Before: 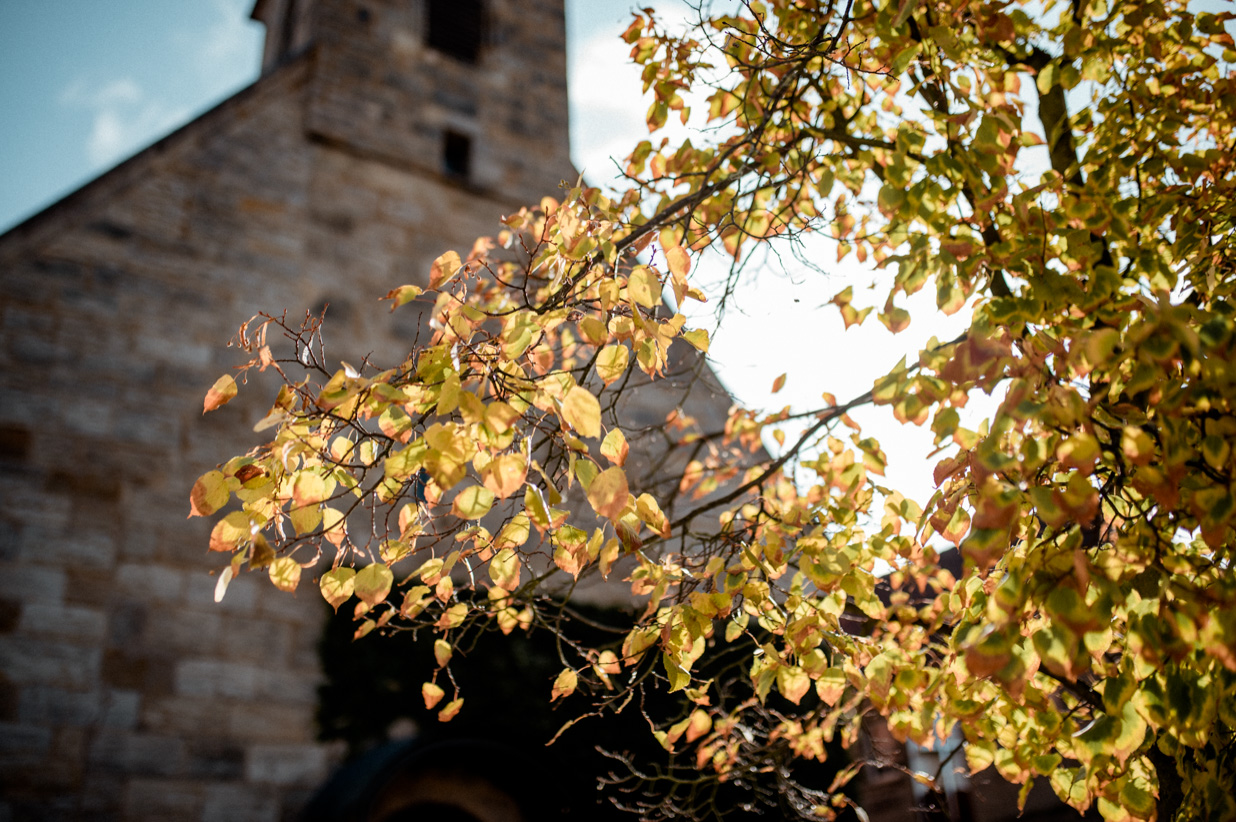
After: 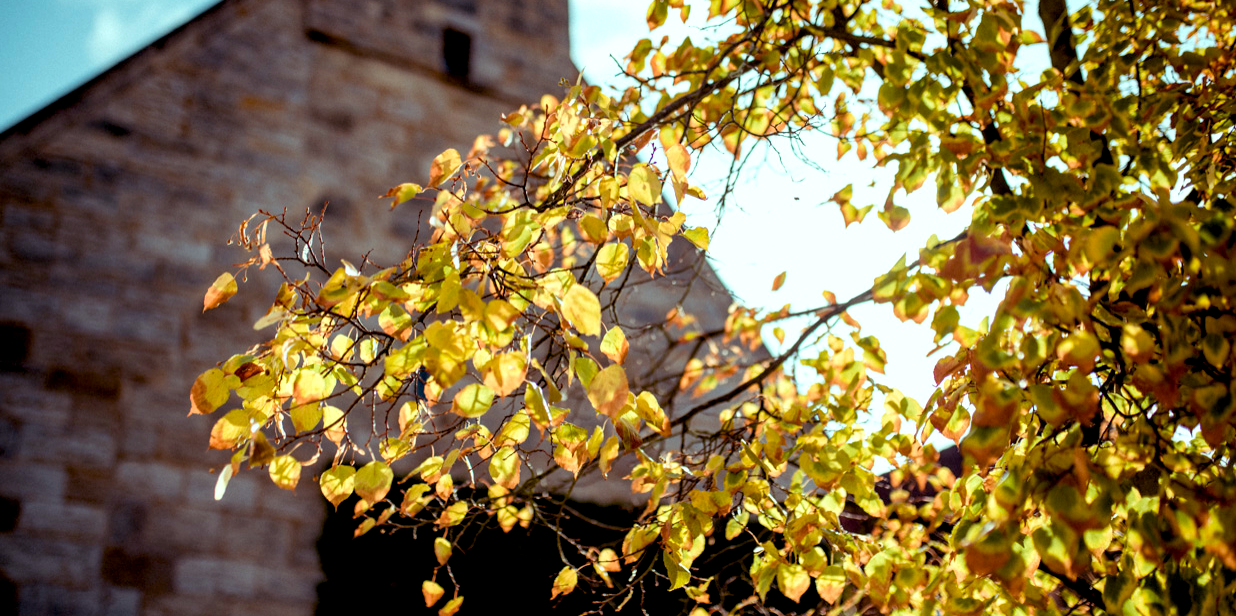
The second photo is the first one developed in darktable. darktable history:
exposure: black level correction 0.009, compensate highlight preservation false
crop and rotate: top 12.5%, bottom 12.5%
color balance rgb: shadows lift › luminance 0.49%, shadows lift › chroma 6.83%, shadows lift › hue 300.29°, power › hue 208.98°, highlights gain › luminance 20.24%, highlights gain › chroma 2.73%, highlights gain › hue 173.85°, perceptual saturation grading › global saturation 18.05%
white balance: emerald 1
